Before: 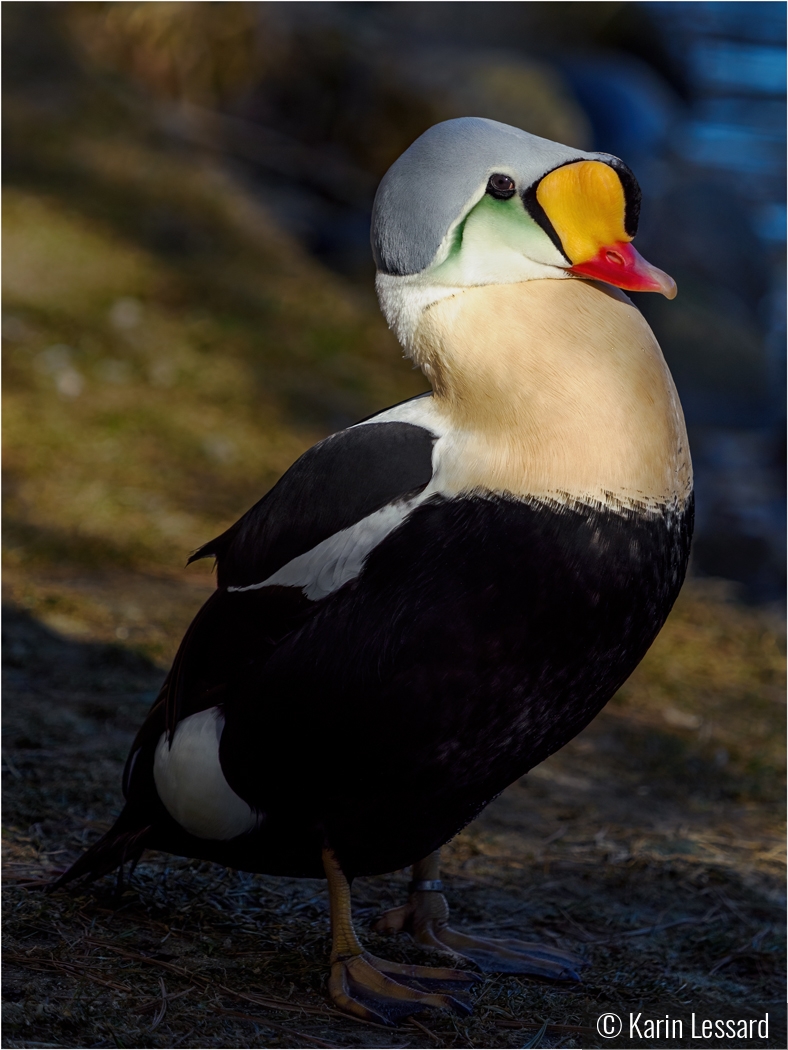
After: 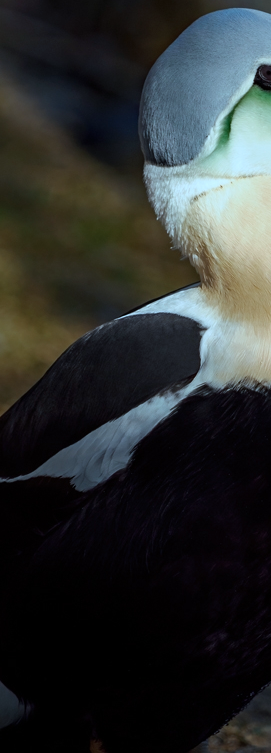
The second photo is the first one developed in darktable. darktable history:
color correction: highlights a* -10.66, highlights b* -19.45
crop and rotate: left 29.674%, top 10.397%, right 35.863%, bottom 17.866%
